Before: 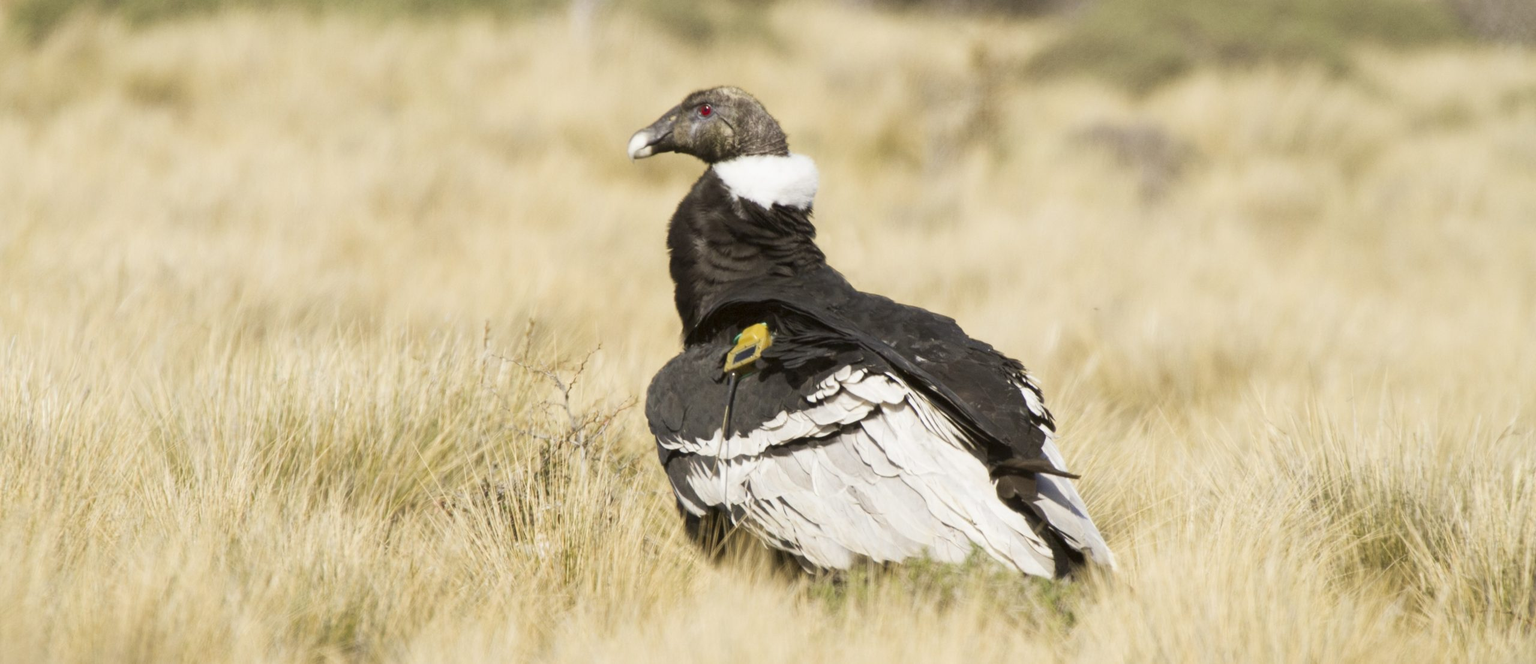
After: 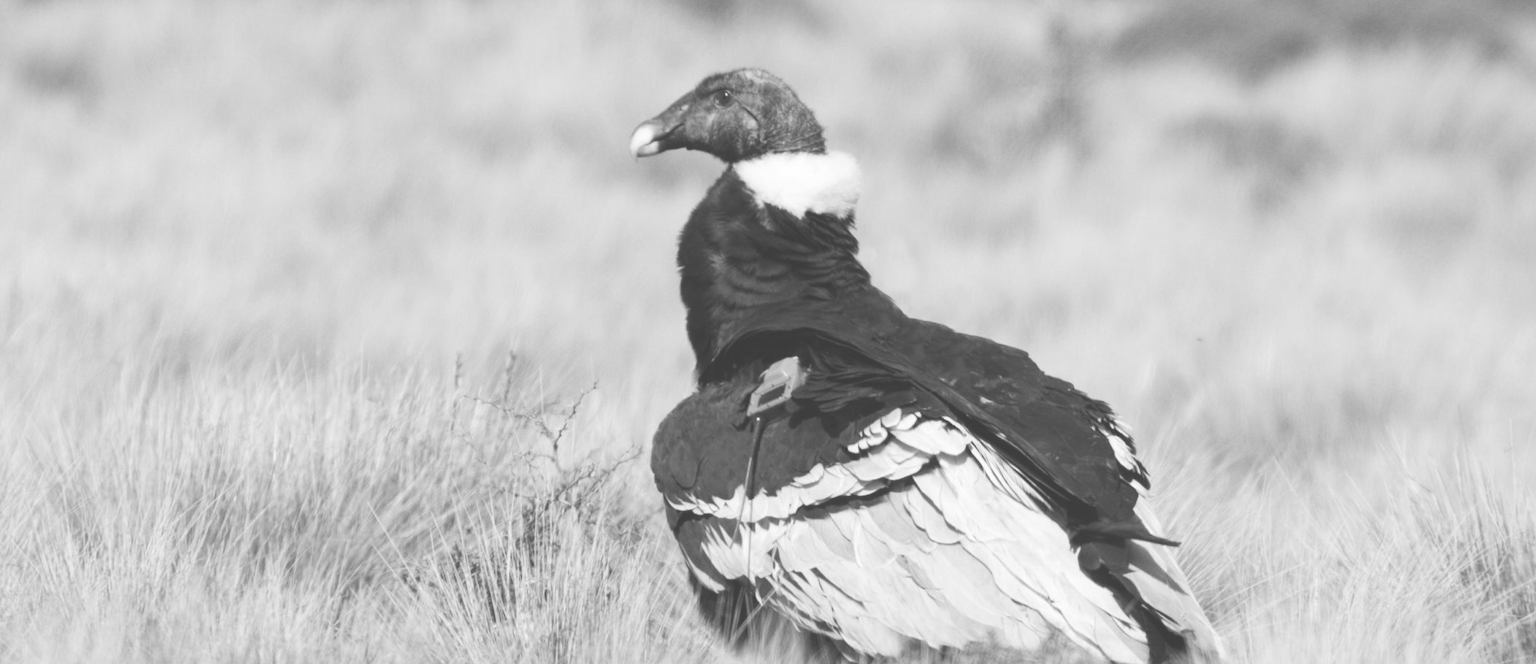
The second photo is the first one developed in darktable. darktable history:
crop and rotate: left 7.196%, top 4.574%, right 10.605%, bottom 13.178%
exposure: black level correction -0.041, exposure 0.064 EV, compensate highlight preservation false
monochrome: on, module defaults
